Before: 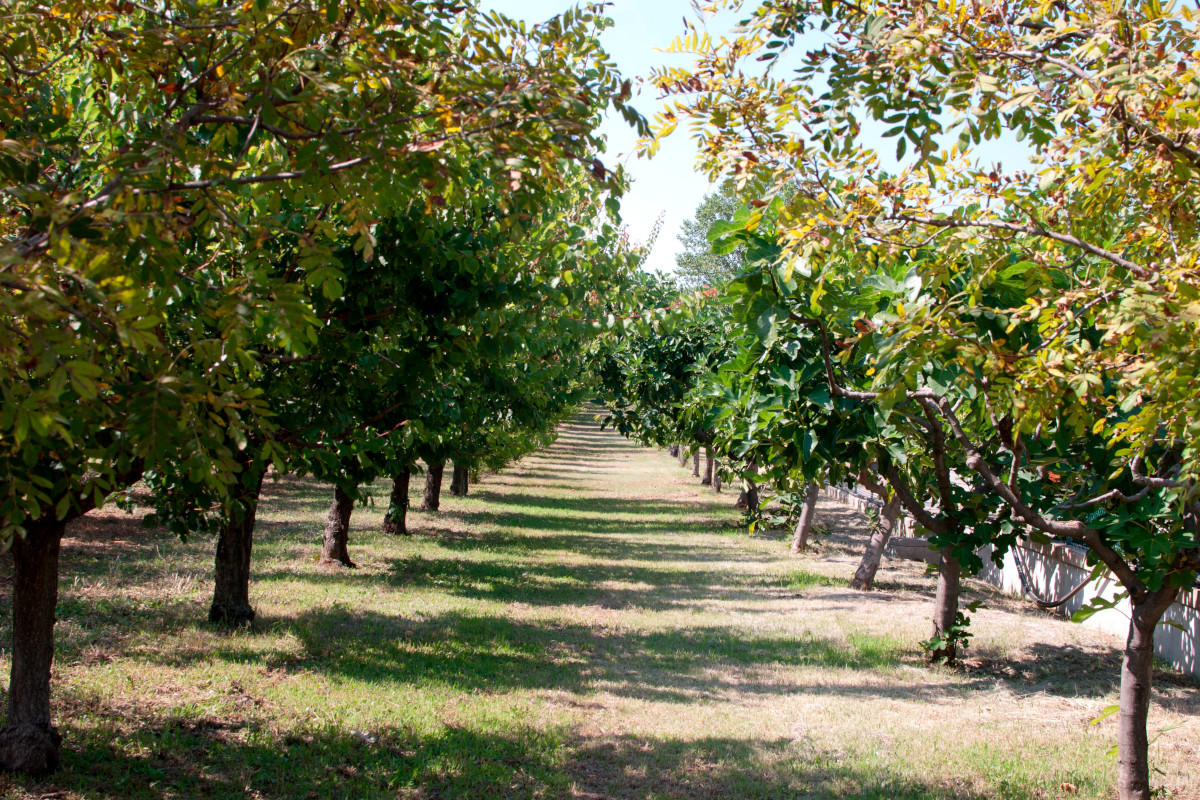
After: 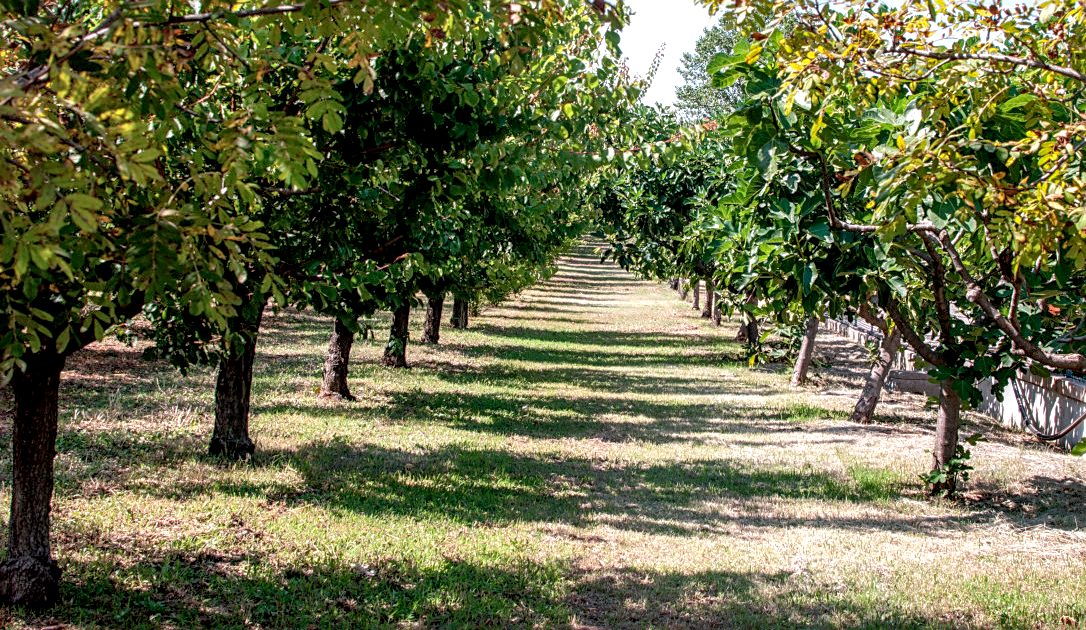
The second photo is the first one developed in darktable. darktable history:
crop: top 20.916%, right 9.437%, bottom 0.316%
sharpen: on, module defaults
shadows and highlights: on, module defaults
local contrast: highlights 0%, shadows 0%, detail 182%
rotate and perspective: automatic cropping off
